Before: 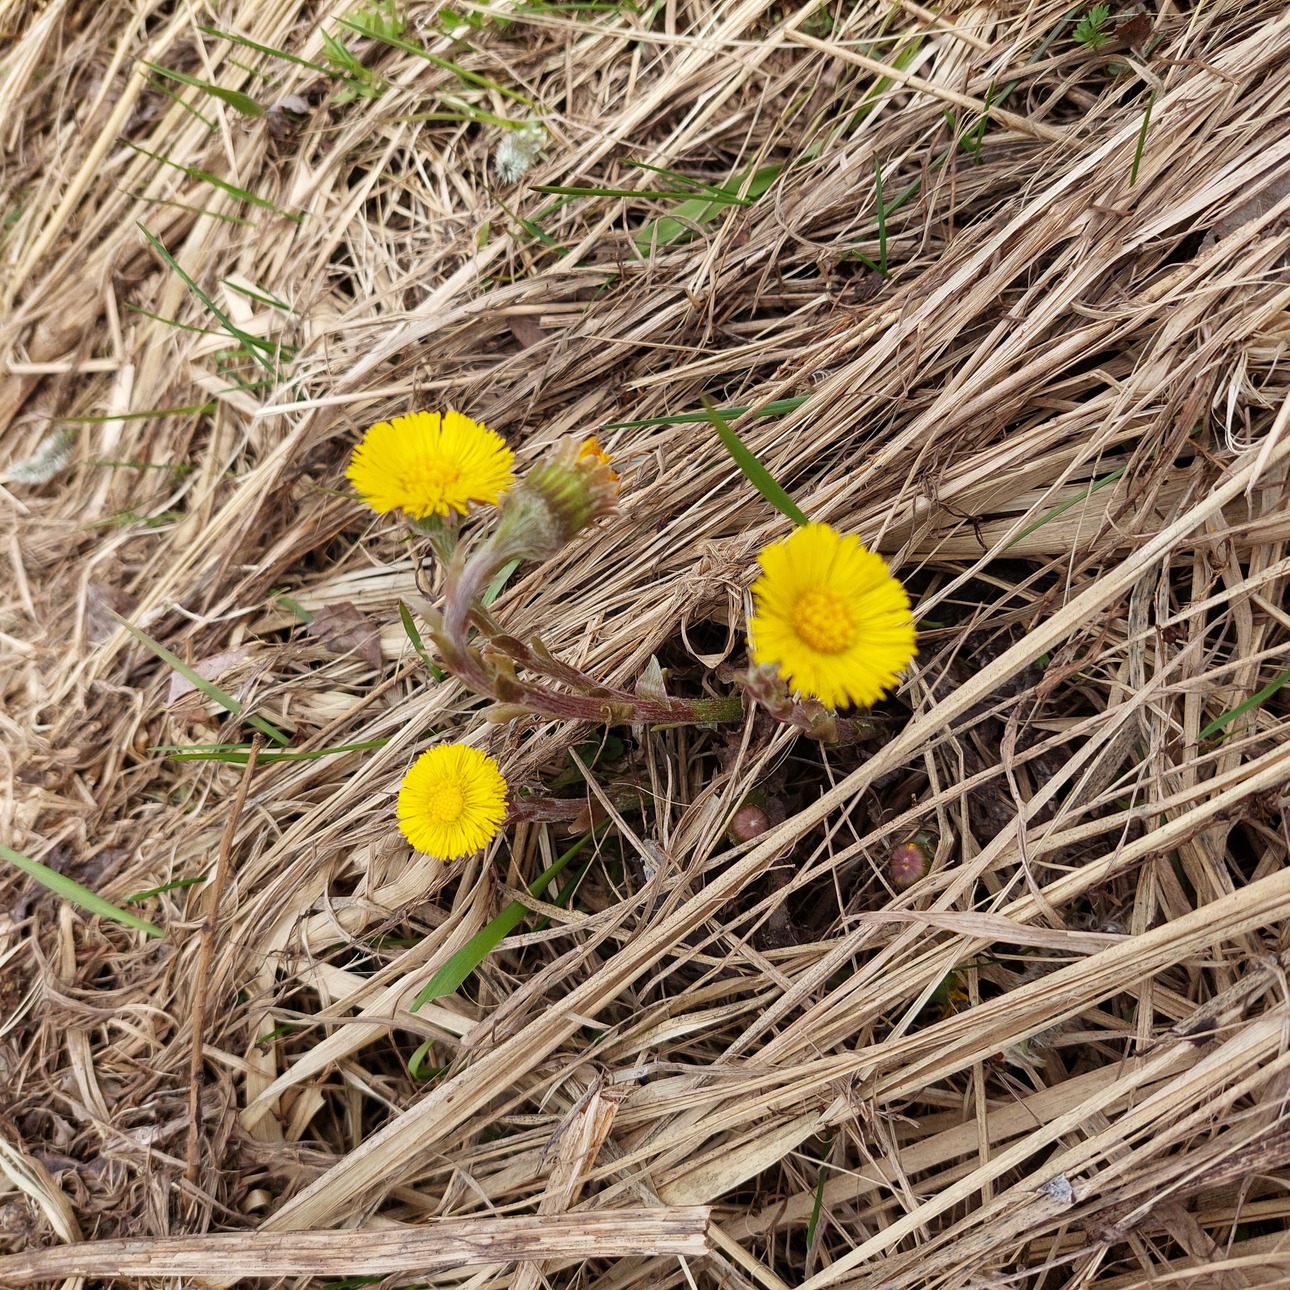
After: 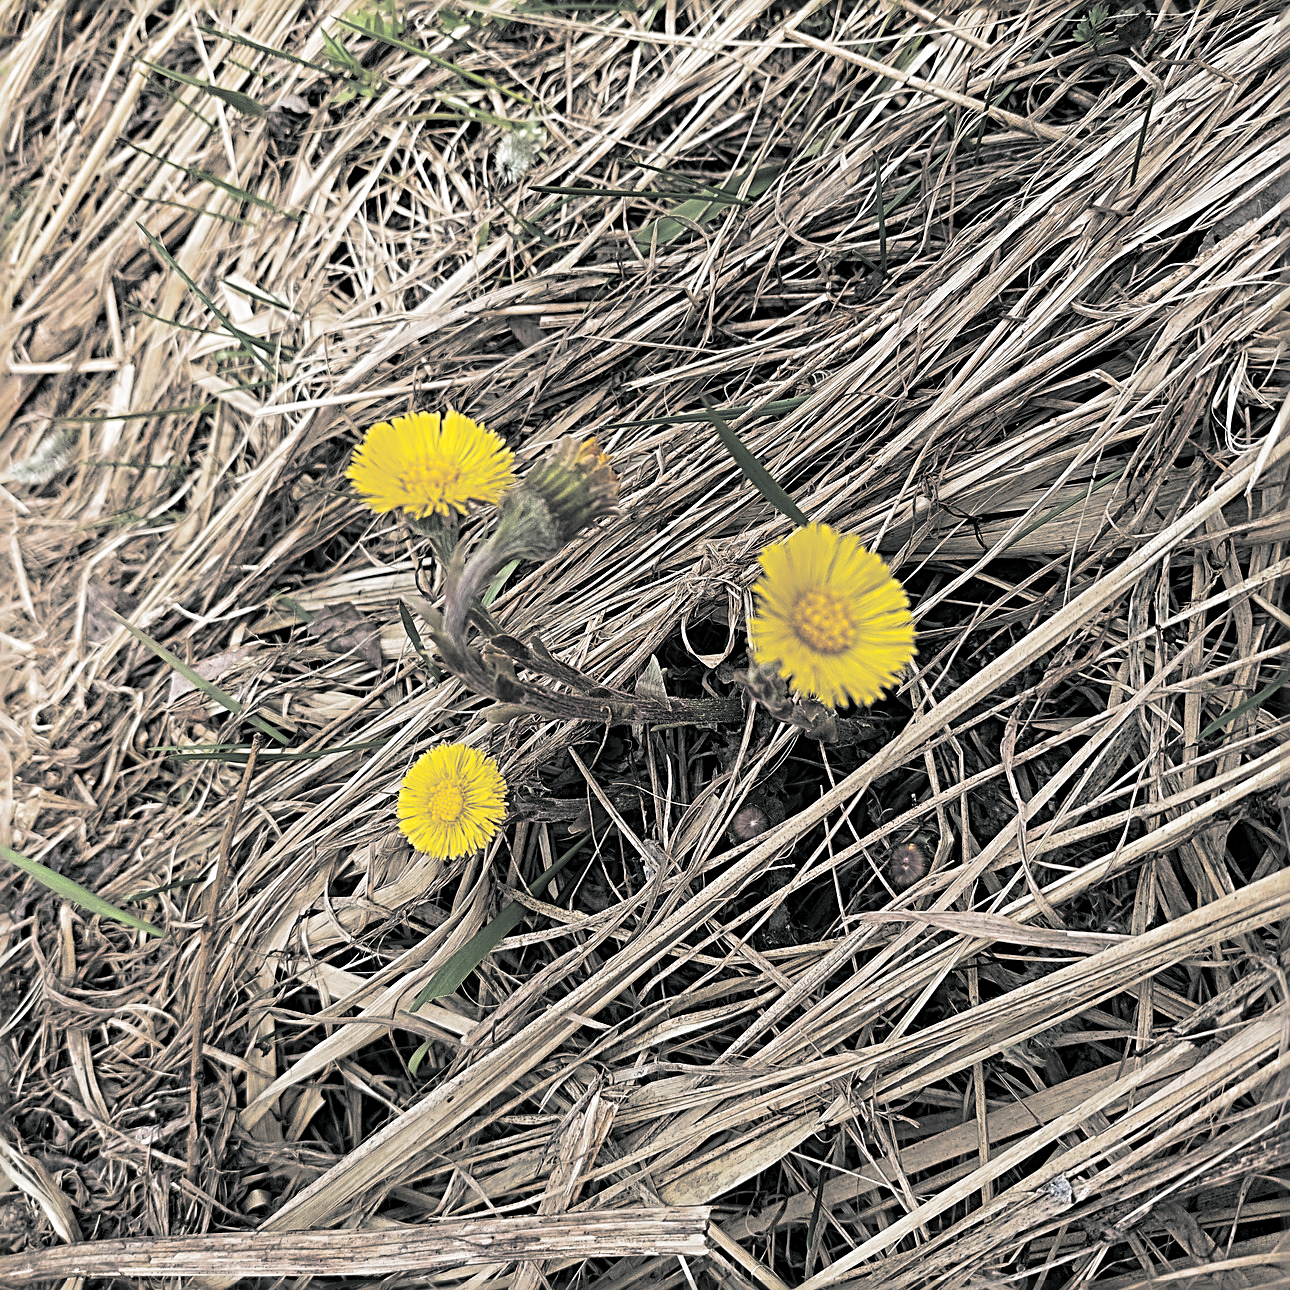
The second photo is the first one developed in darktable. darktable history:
sharpen: radius 3.69, amount 0.928
shadows and highlights: highlights 70.7, soften with gaussian
split-toning: shadows › hue 190.8°, shadows › saturation 0.05, highlights › hue 54°, highlights › saturation 0.05, compress 0%
